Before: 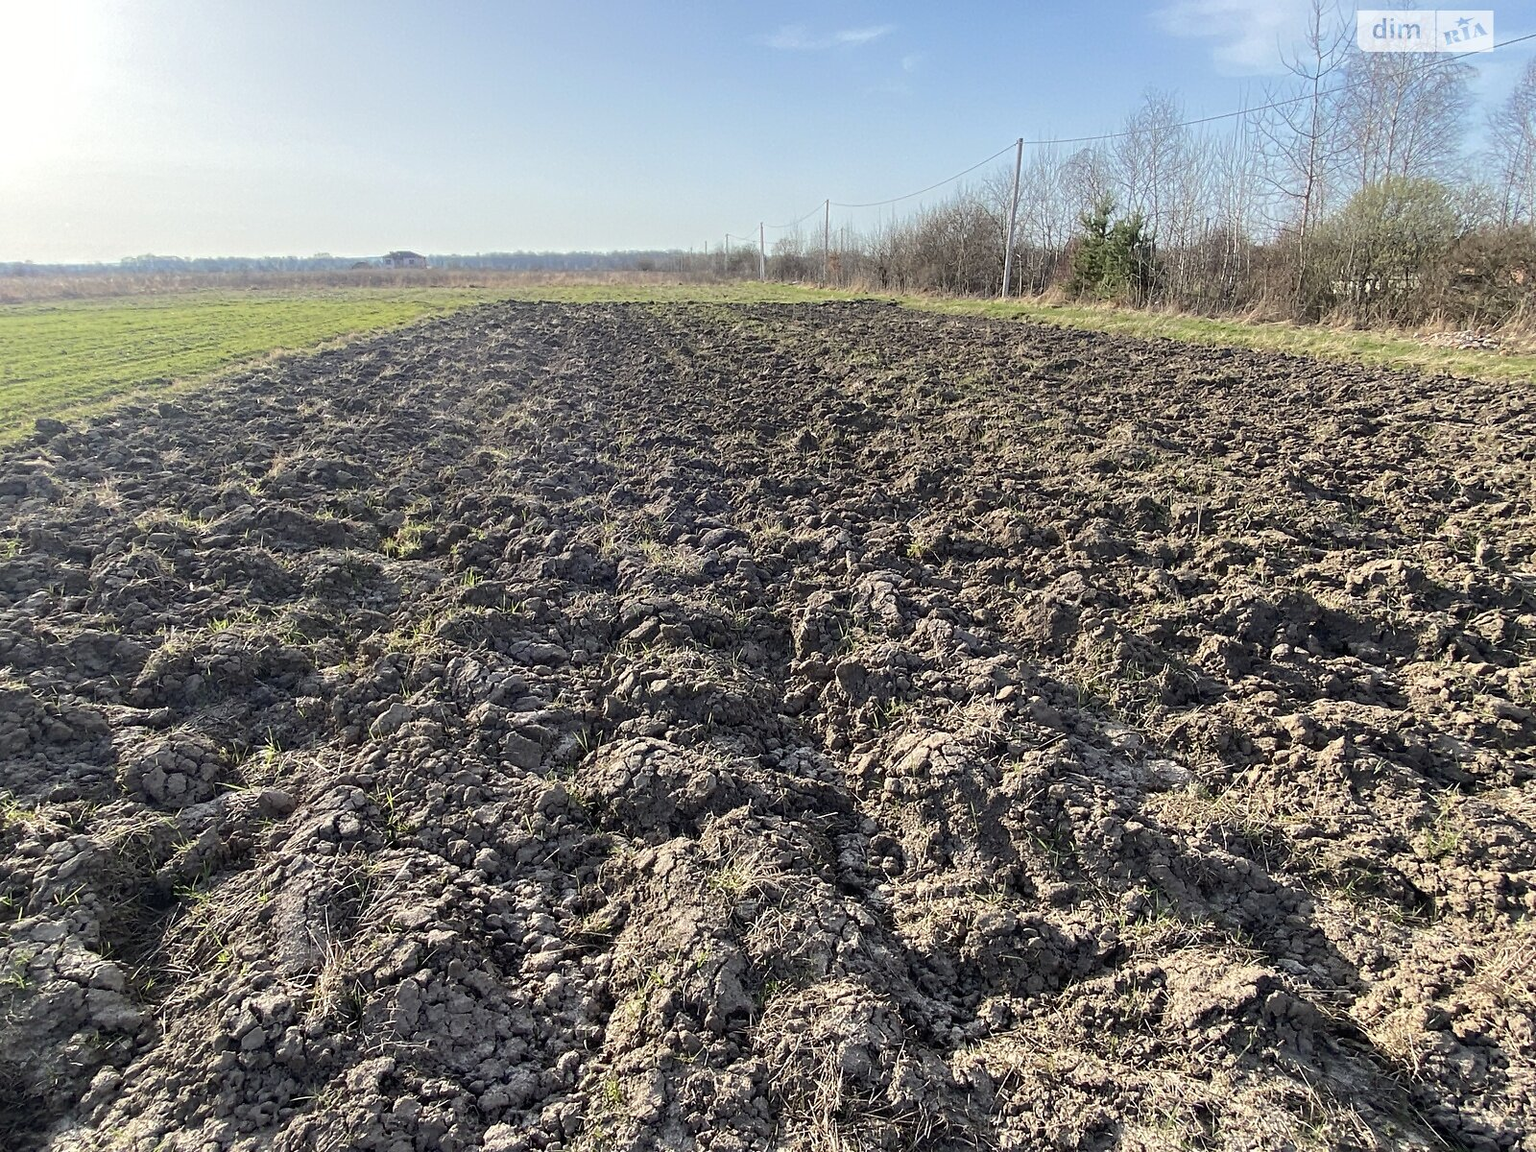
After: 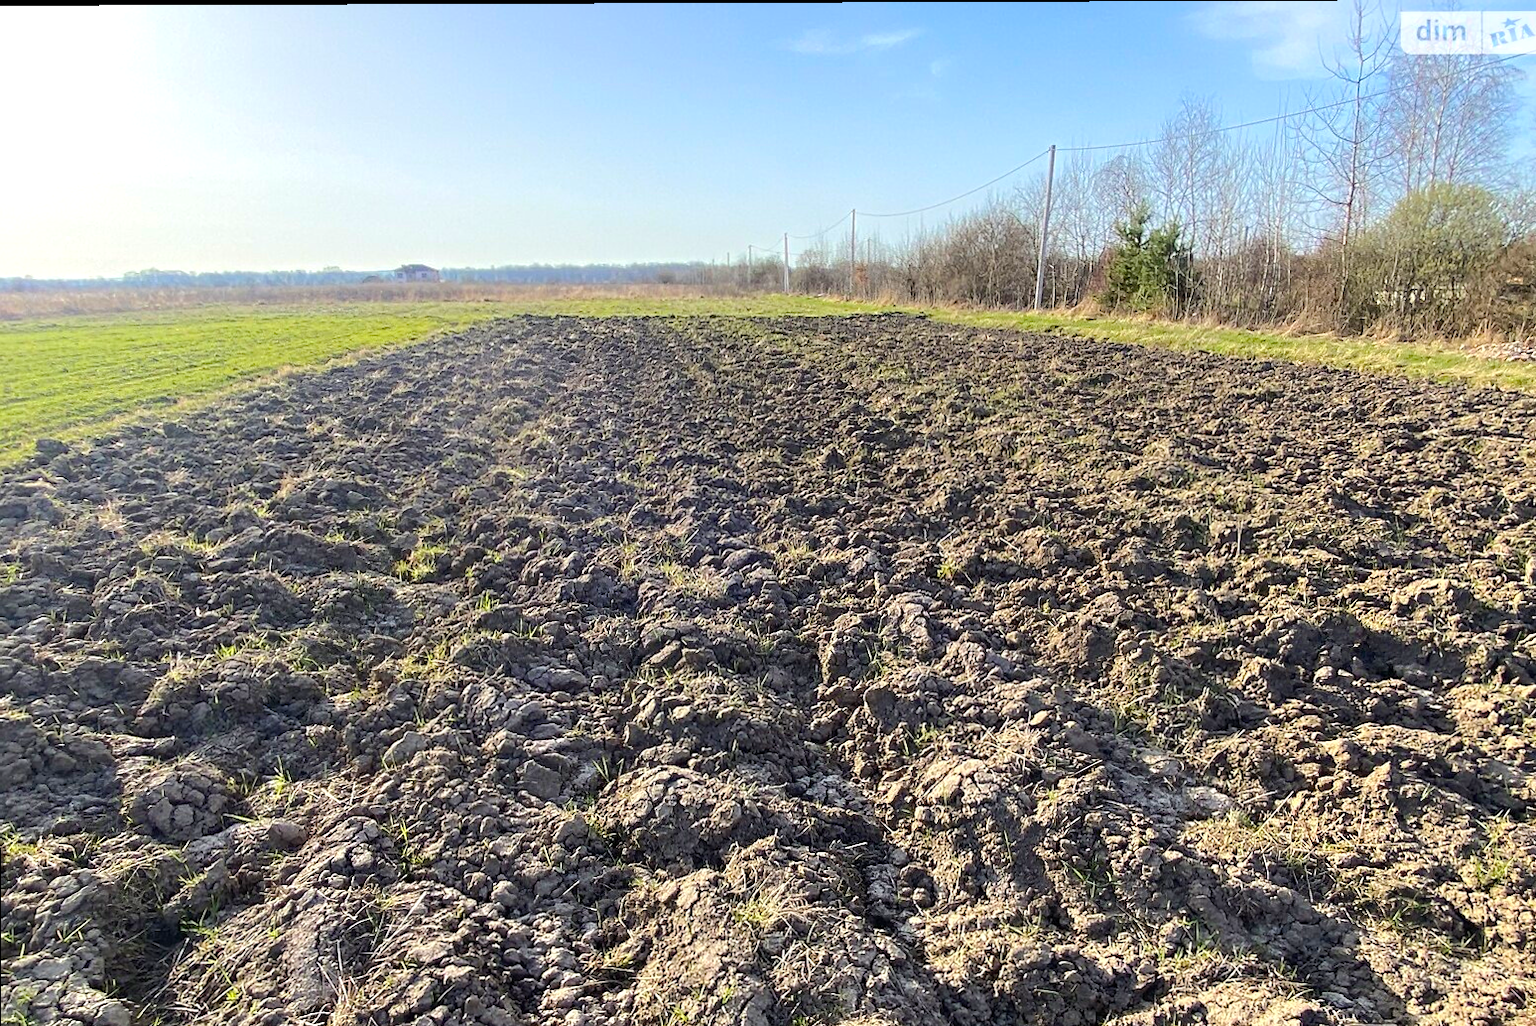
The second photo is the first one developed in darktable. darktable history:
exposure: compensate highlight preservation false
color balance rgb: highlights gain › luminance 14.727%, linear chroma grading › global chroma 3.705%, perceptual saturation grading › global saturation 8.821%, perceptual brilliance grading › mid-tones 9.621%, perceptual brilliance grading › shadows 14.47%, global vibrance 41.066%
crop and rotate: angle 0.23°, left 0.201%, right 3.314%, bottom 14.158%
